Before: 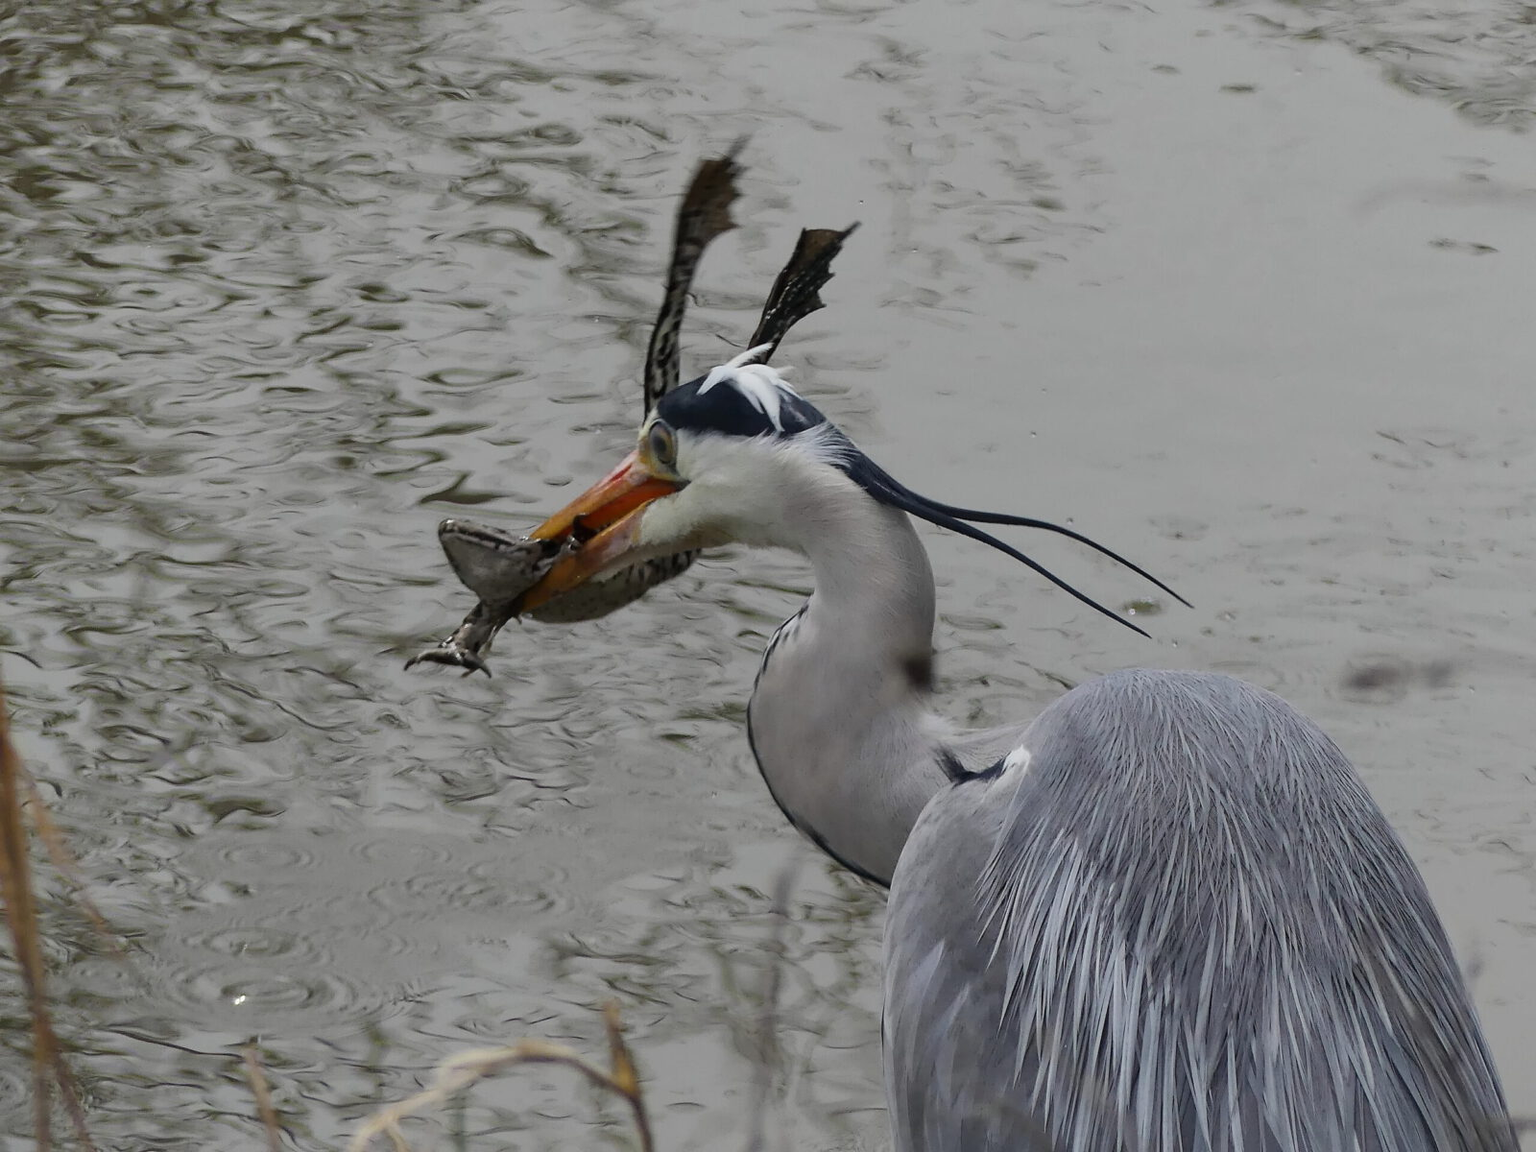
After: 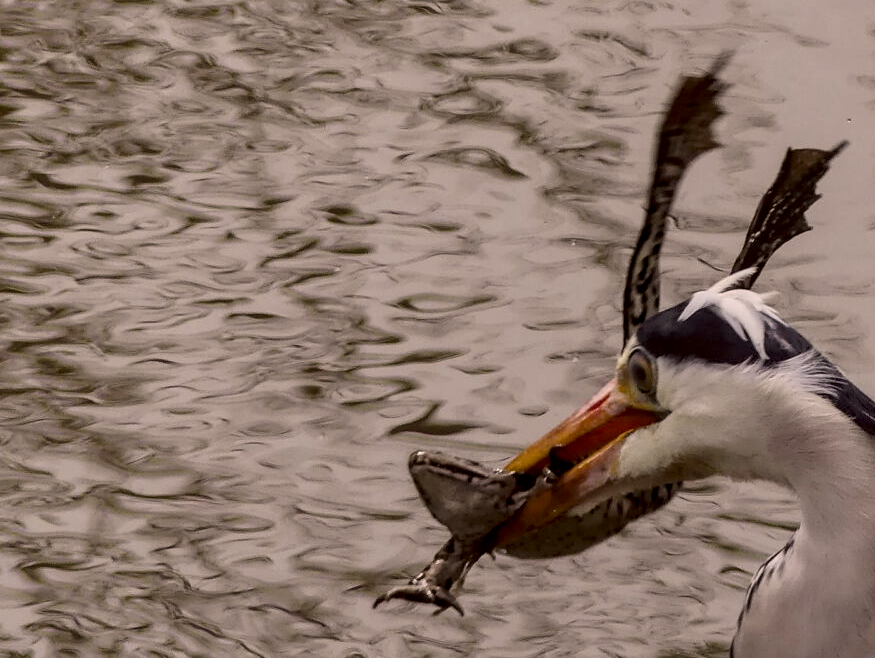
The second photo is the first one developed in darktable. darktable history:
color correction: highlights a* 10.21, highlights b* 9.79, shadows a* 8.61, shadows b* 7.88, saturation 0.8
crop and rotate: left 3.047%, top 7.509%, right 42.236%, bottom 37.598%
color balance rgb: perceptual saturation grading › global saturation 20%, global vibrance 20%
local contrast: detail 142%
